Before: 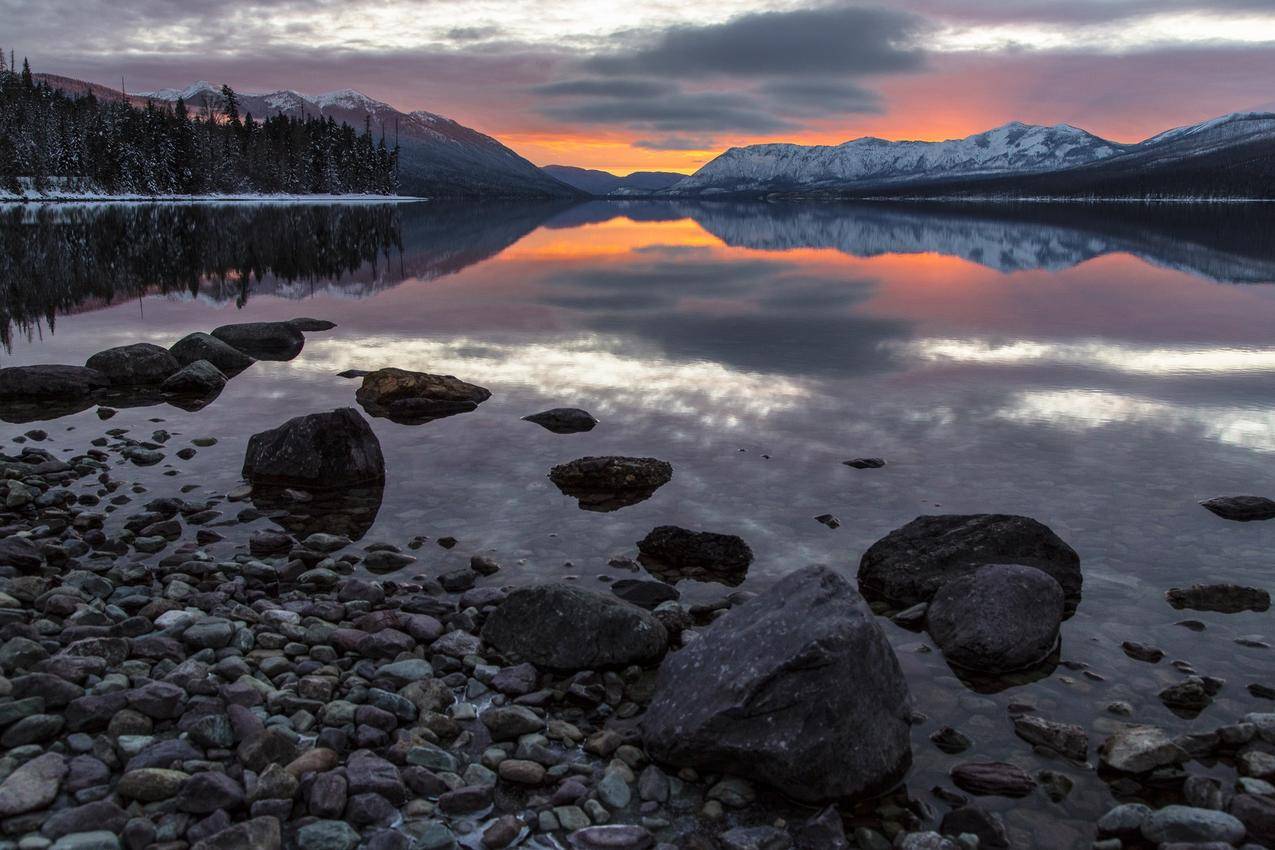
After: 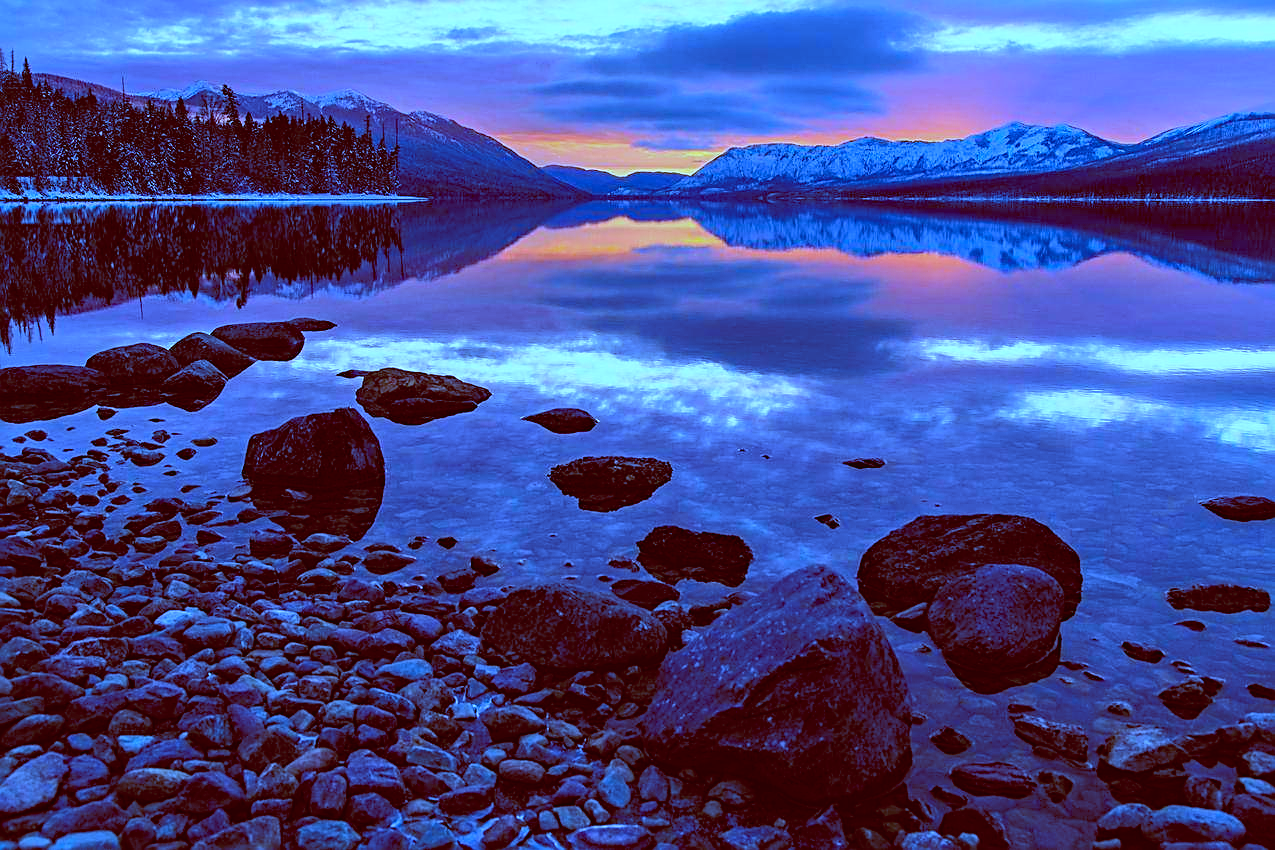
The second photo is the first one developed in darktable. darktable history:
sharpen: amount 0.55
white balance: red 0.766, blue 1.537
haze removal: compatibility mode true, adaptive false
color balance: lift [1, 1.015, 1.004, 0.985], gamma [1, 0.958, 0.971, 1.042], gain [1, 0.956, 0.977, 1.044]
contrast brightness saturation: contrast 0.07, brightness 0.08, saturation 0.18
tone curve: curves: ch0 [(0, 0.021) (0.059, 0.053) (0.197, 0.191) (0.32, 0.311) (0.495, 0.505) (0.725, 0.731) (0.89, 0.919) (1, 1)]; ch1 [(0, 0) (0.094, 0.081) (0.285, 0.299) (0.401, 0.424) (0.453, 0.439) (0.495, 0.496) (0.54, 0.55) (0.615, 0.637) (0.657, 0.683) (1, 1)]; ch2 [(0, 0) (0.257, 0.217) (0.43, 0.421) (0.498, 0.507) (0.547, 0.539) (0.595, 0.56) (0.644, 0.599) (1, 1)], color space Lab, independent channels, preserve colors none
